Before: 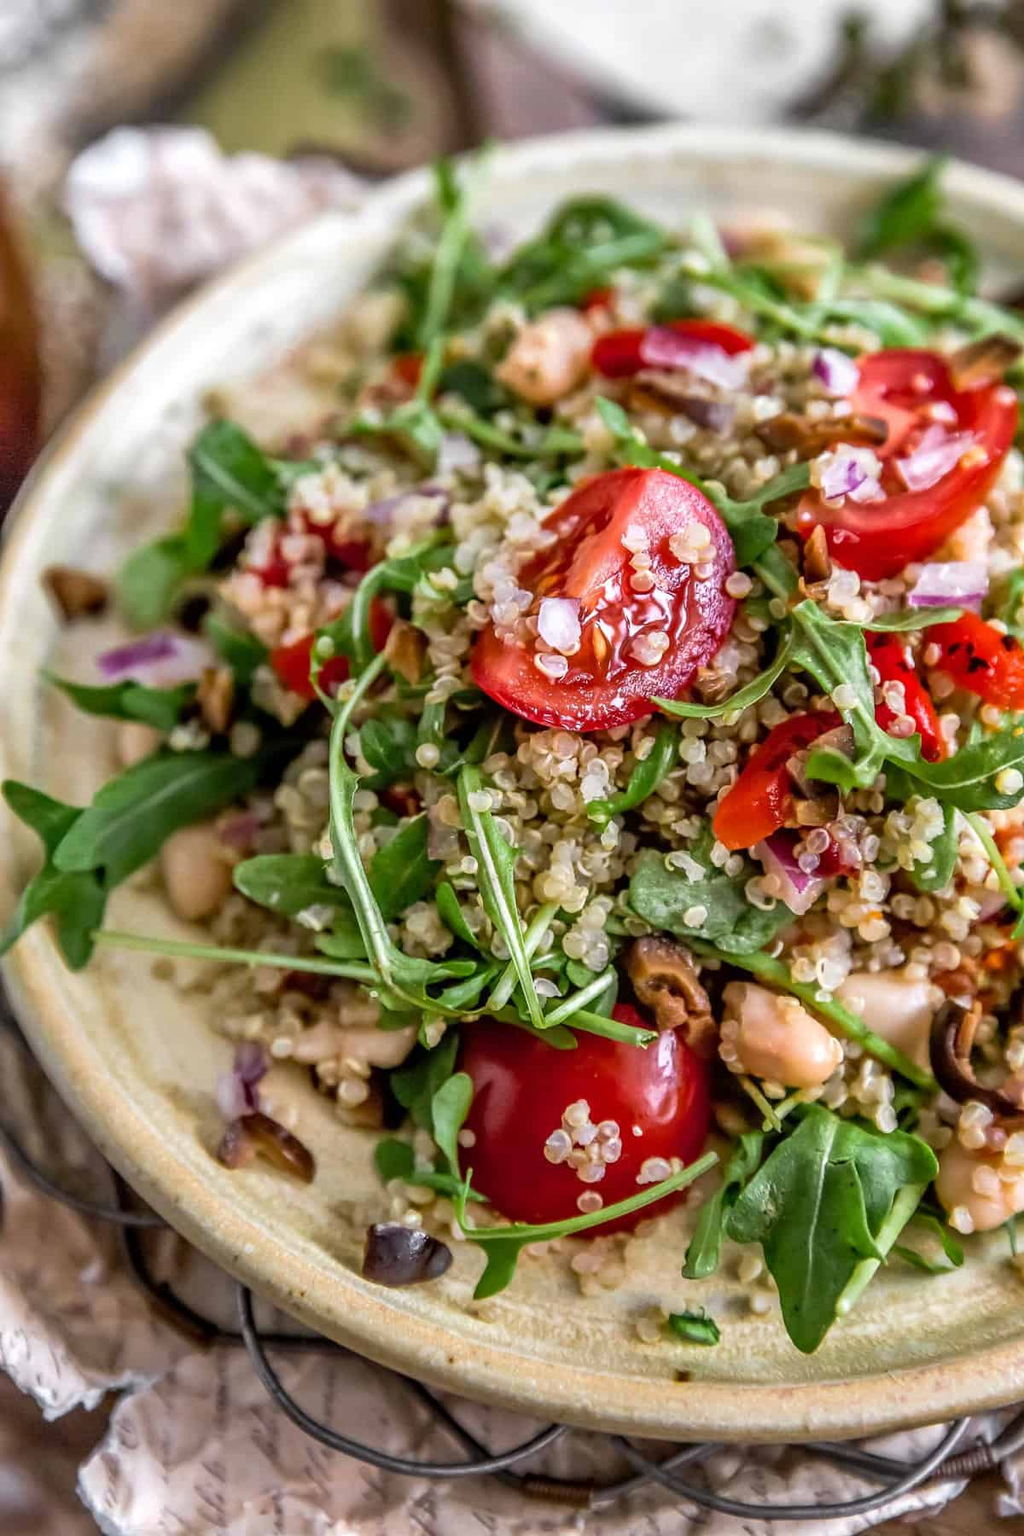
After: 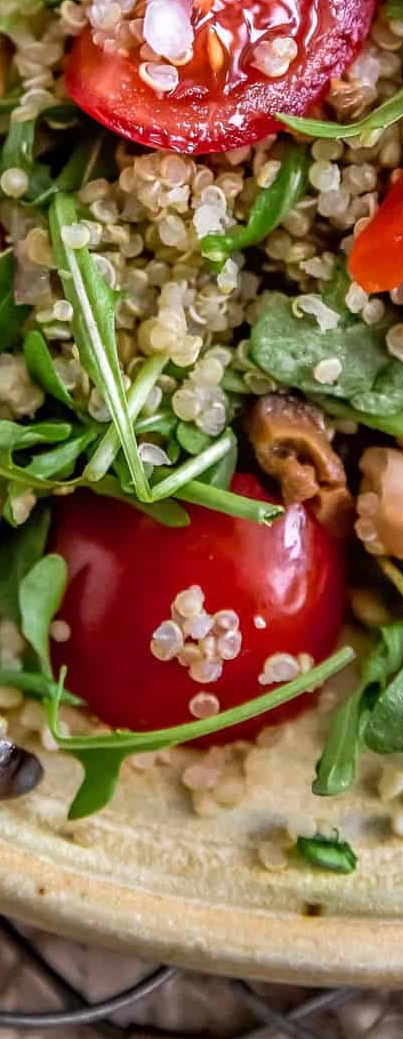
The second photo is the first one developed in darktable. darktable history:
crop: left 40.648%, top 39.108%, right 25.706%, bottom 3.15%
